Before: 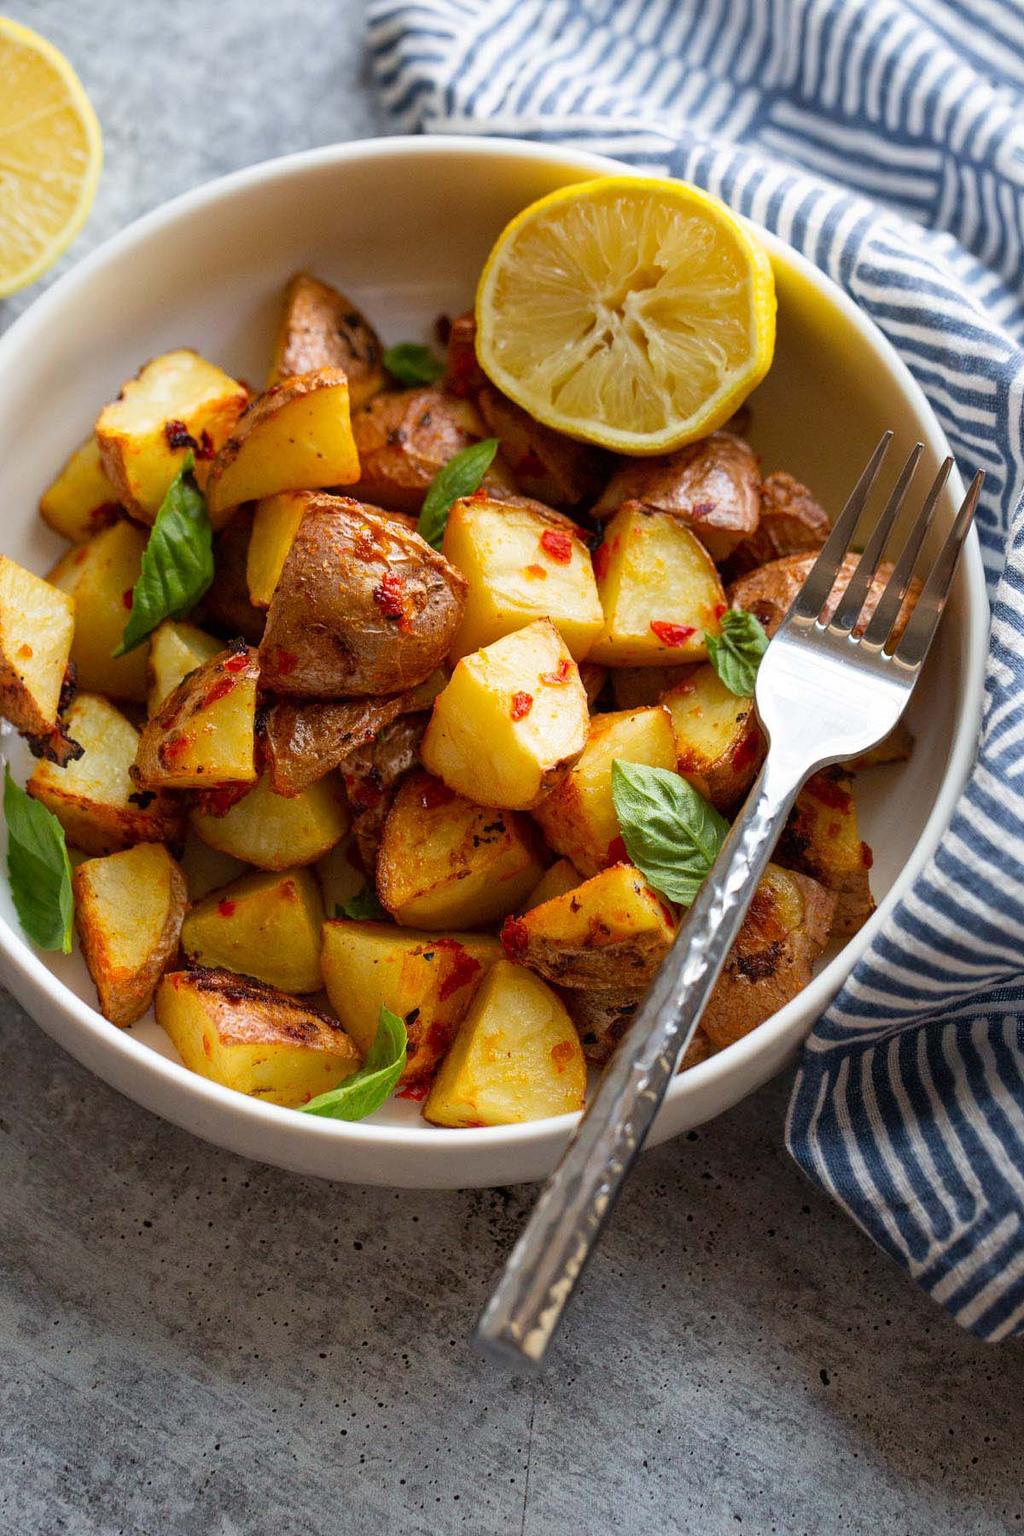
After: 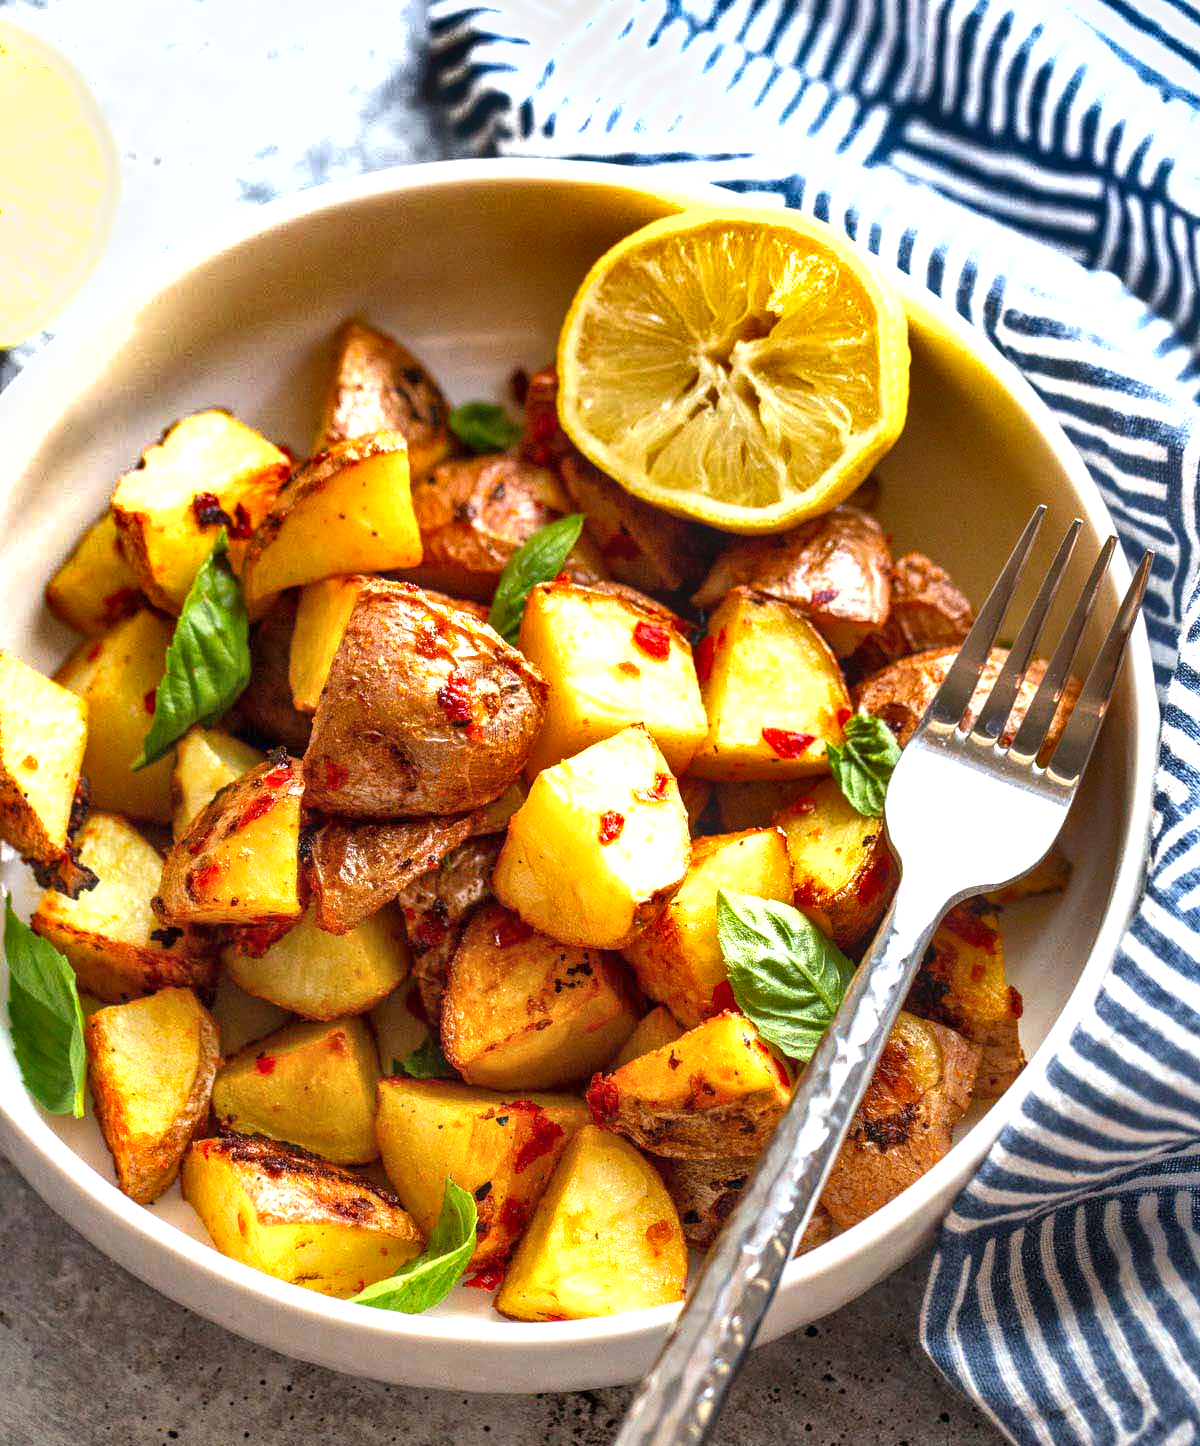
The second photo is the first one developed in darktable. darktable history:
exposure: black level correction 0, exposure 1.101 EV, compensate exposure bias true, compensate highlight preservation false
local contrast: on, module defaults
crop: bottom 19.648%
shadows and highlights: shadows 73.87, highlights -61.04, soften with gaussian
